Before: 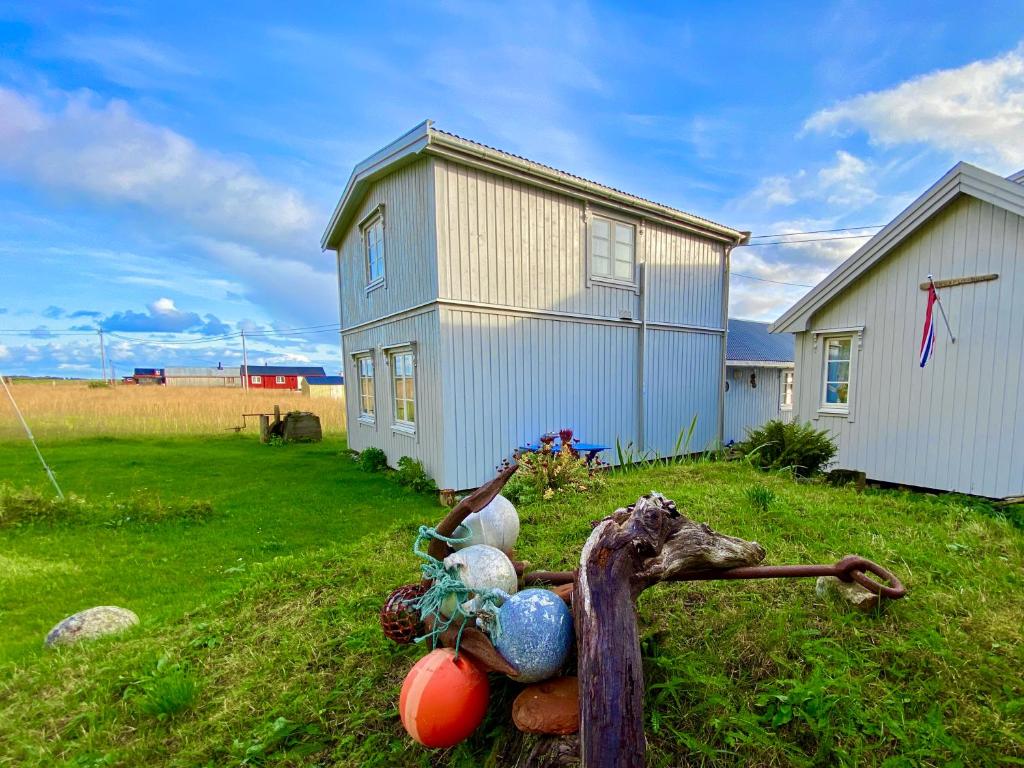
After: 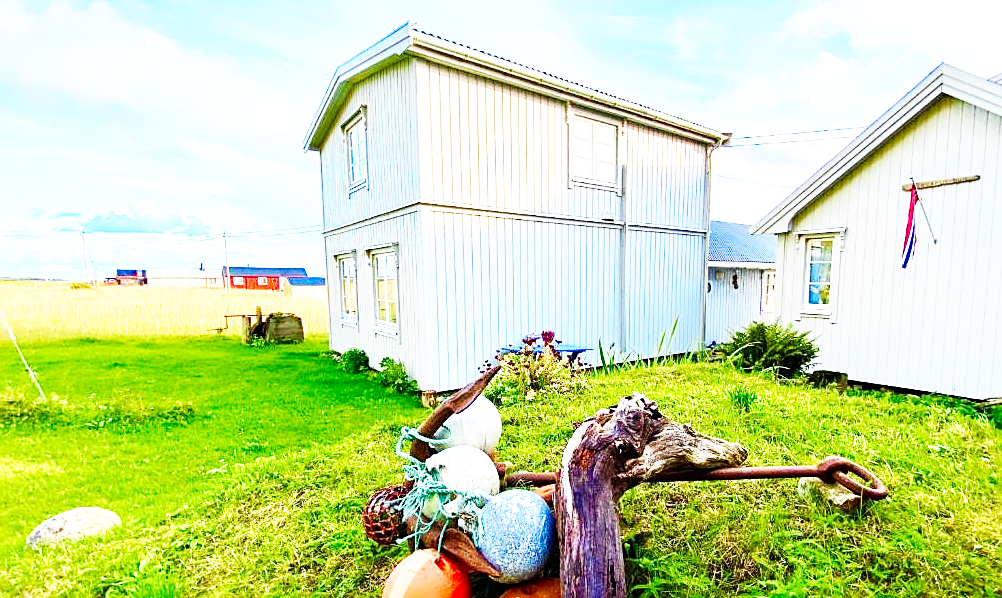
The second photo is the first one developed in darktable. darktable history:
sharpen: on, module defaults
crop and rotate: left 1.8%, top 12.975%, right 0.286%, bottom 9.158%
base curve: curves: ch0 [(0, 0) (0.007, 0.004) (0.027, 0.03) (0.046, 0.07) (0.207, 0.54) (0.442, 0.872) (0.673, 0.972) (1, 1)], preserve colors none
exposure: black level correction 0, exposure 0.693 EV, compensate highlight preservation false
